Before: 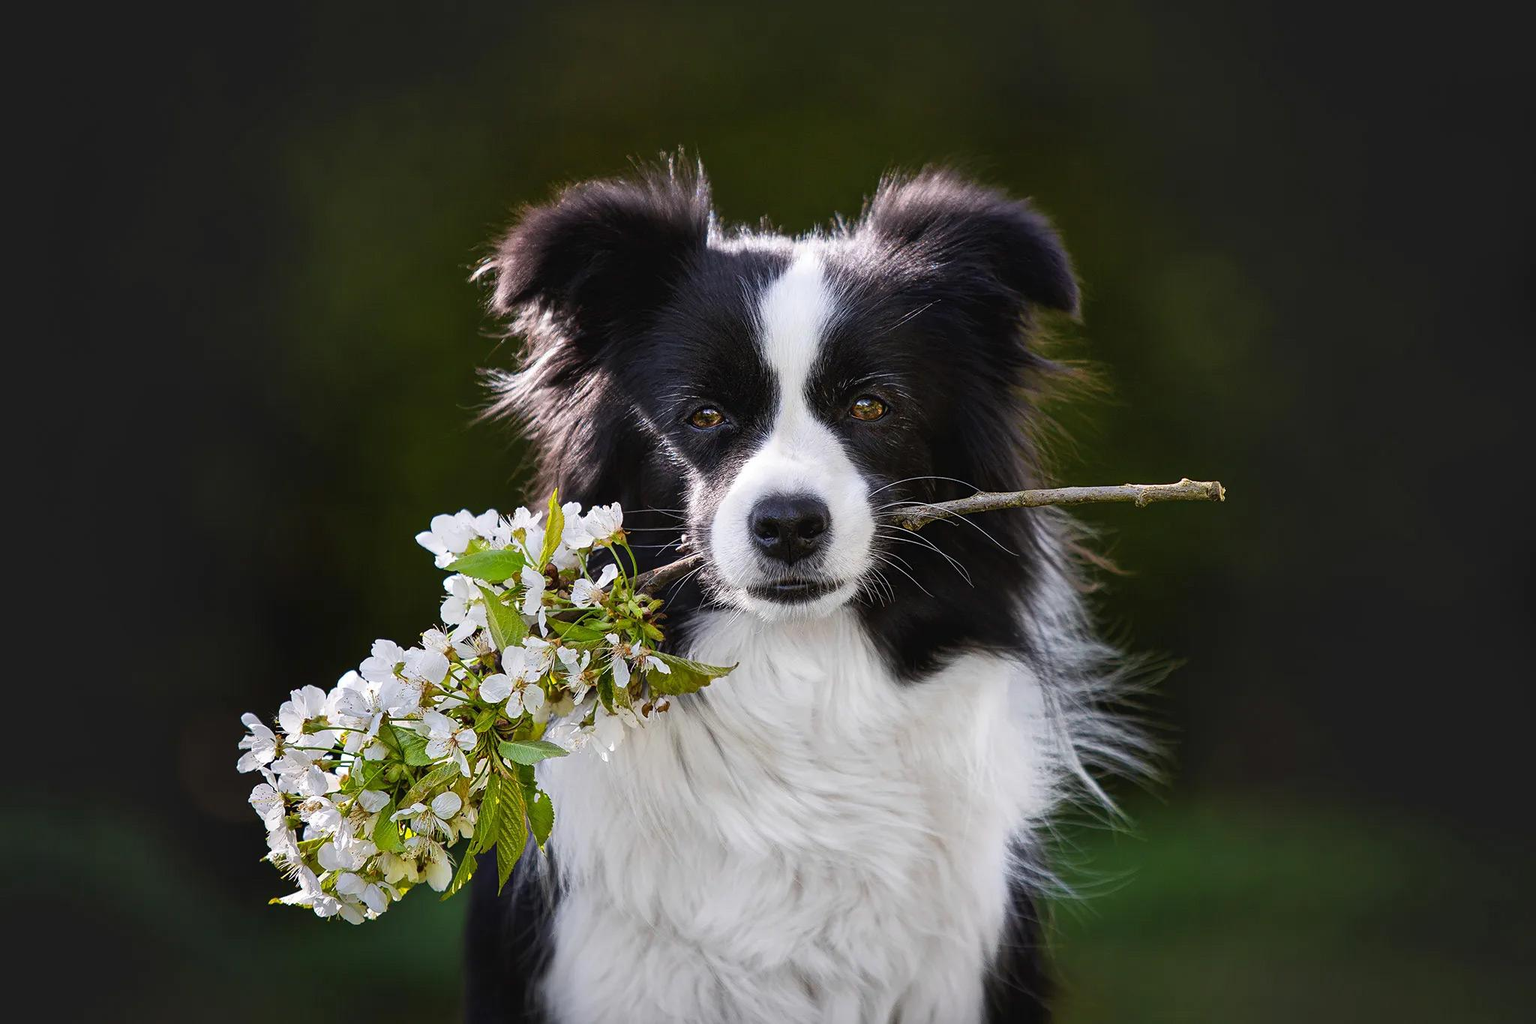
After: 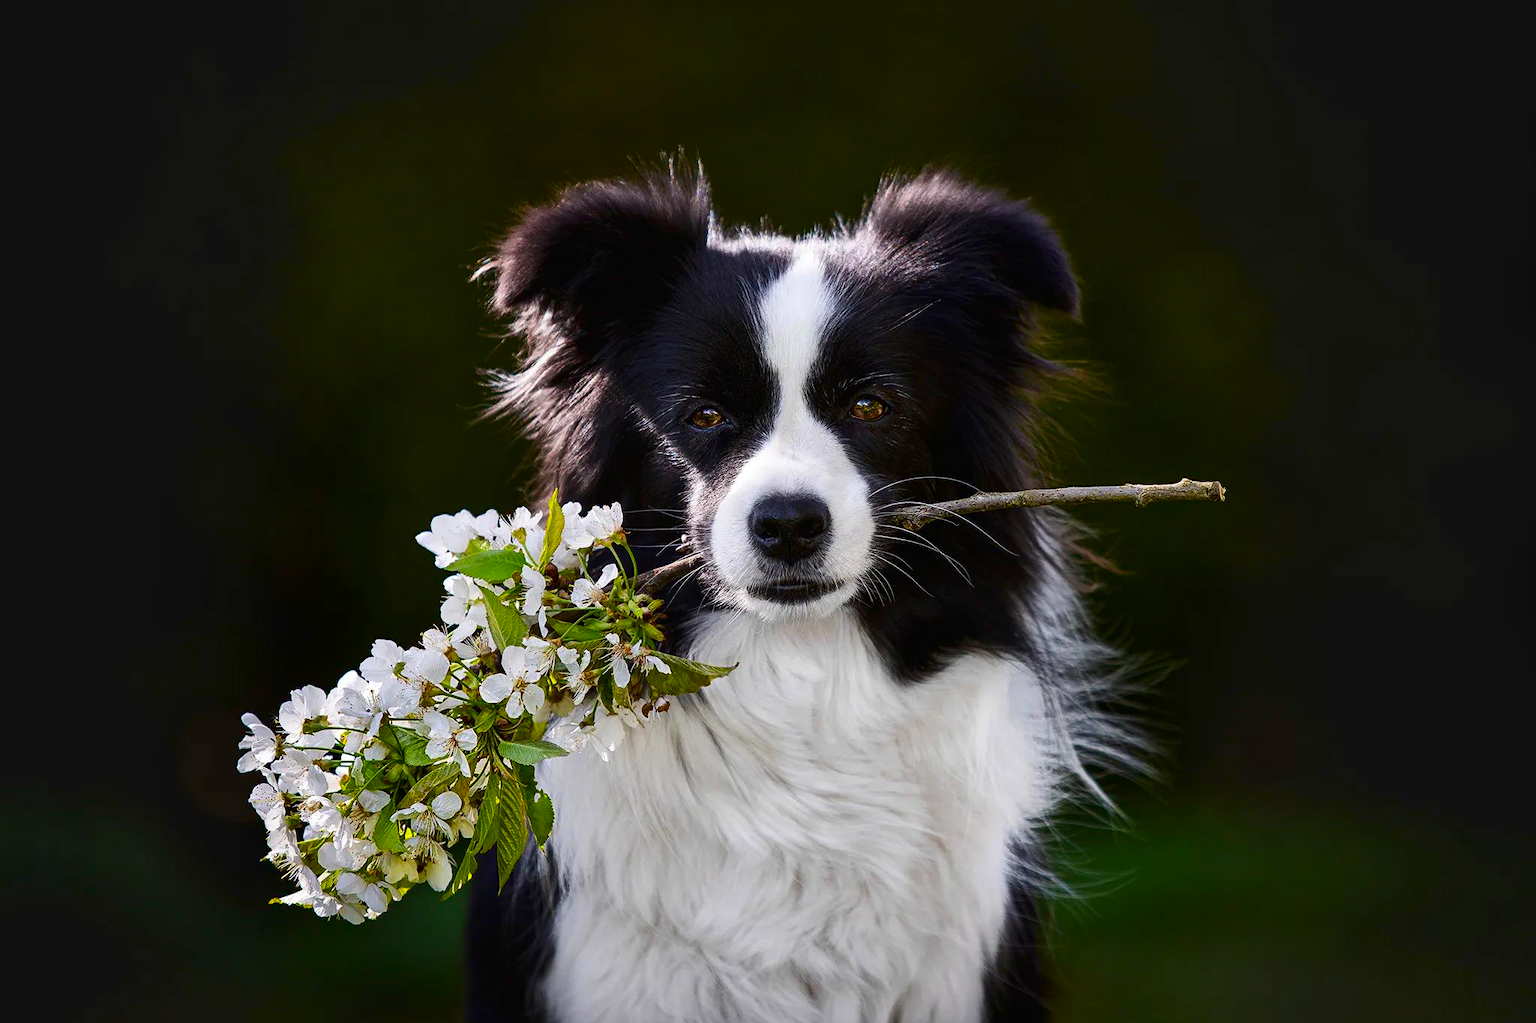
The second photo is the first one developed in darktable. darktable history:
contrast brightness saturation: contrast 0.12, brightness -0.12, saturation 0.2
